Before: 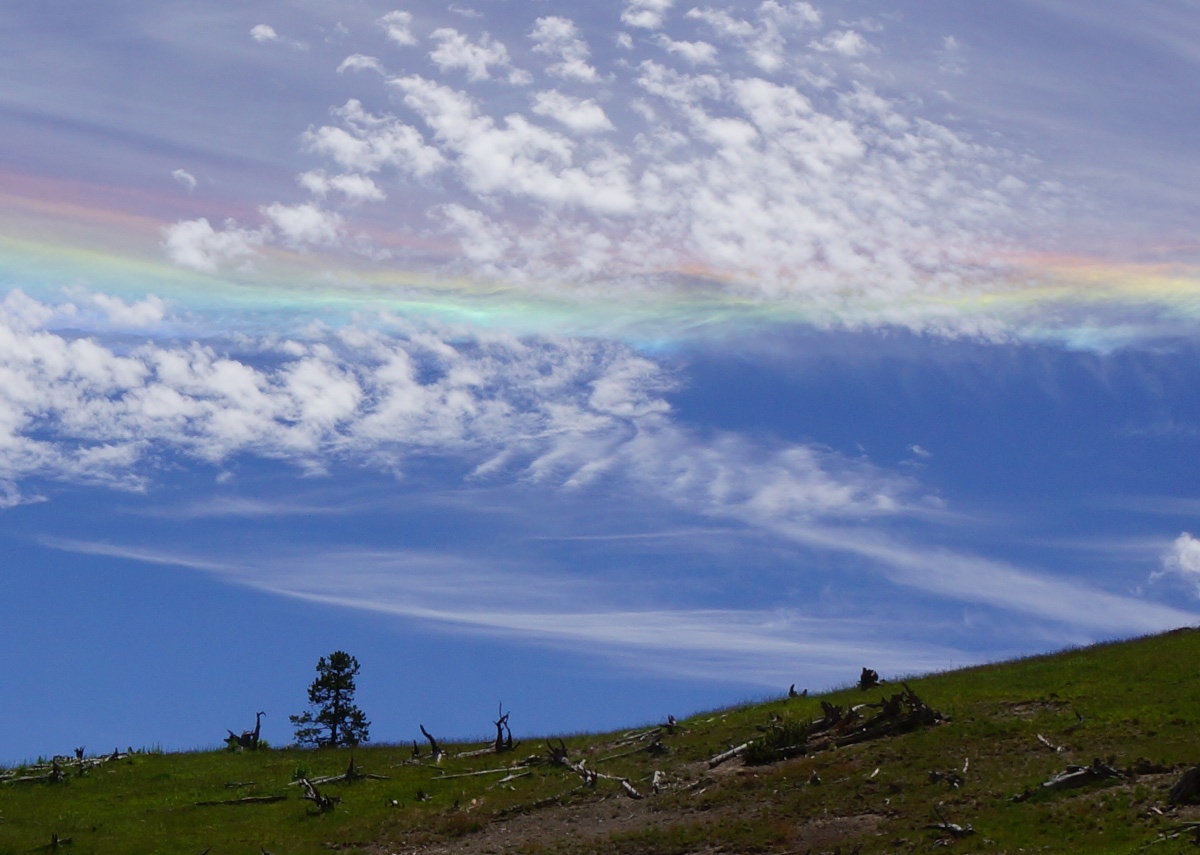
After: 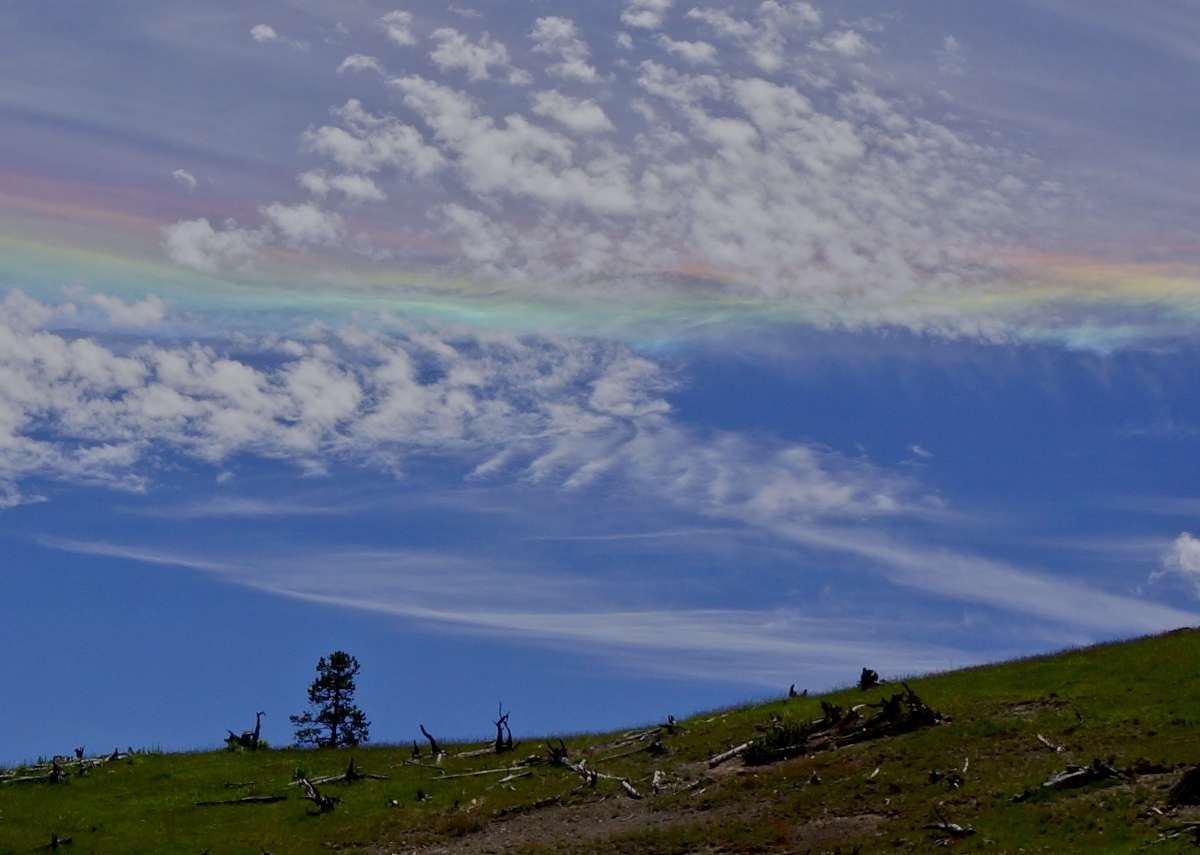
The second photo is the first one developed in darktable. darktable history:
exposure: black level correction 0.005, exposure 0.014 EV, compensate highlight preservation false
tone equalizer: -8 EV -0.002 EV, -7 EV 0.005 EV, -6 EV -0.008 EV, -5 EV 0.007 EV, -4 EV -0.042 EV, -3 EV -0.233 EV, -2 EV -0.662 EV, -1 EV -0.983 EV, +0 EV -0.969 EV, smoothing diameter 2%, edges refinement/feathering 20, mask exposure compensation -1.57 EV, filter diffusion 5
